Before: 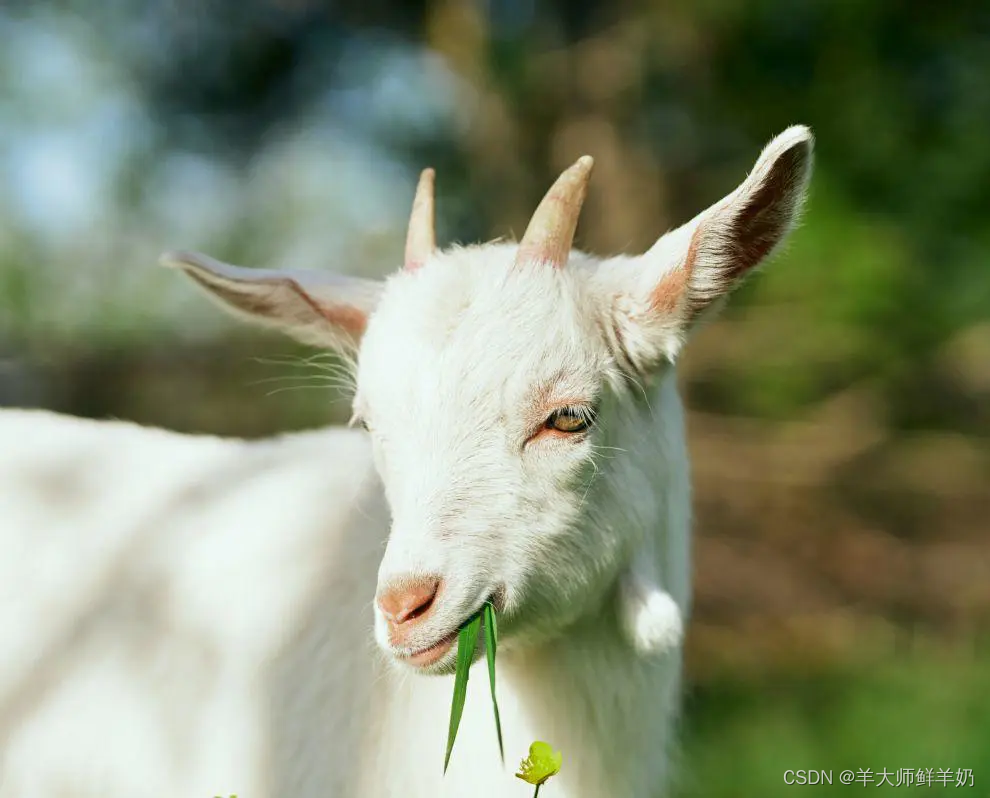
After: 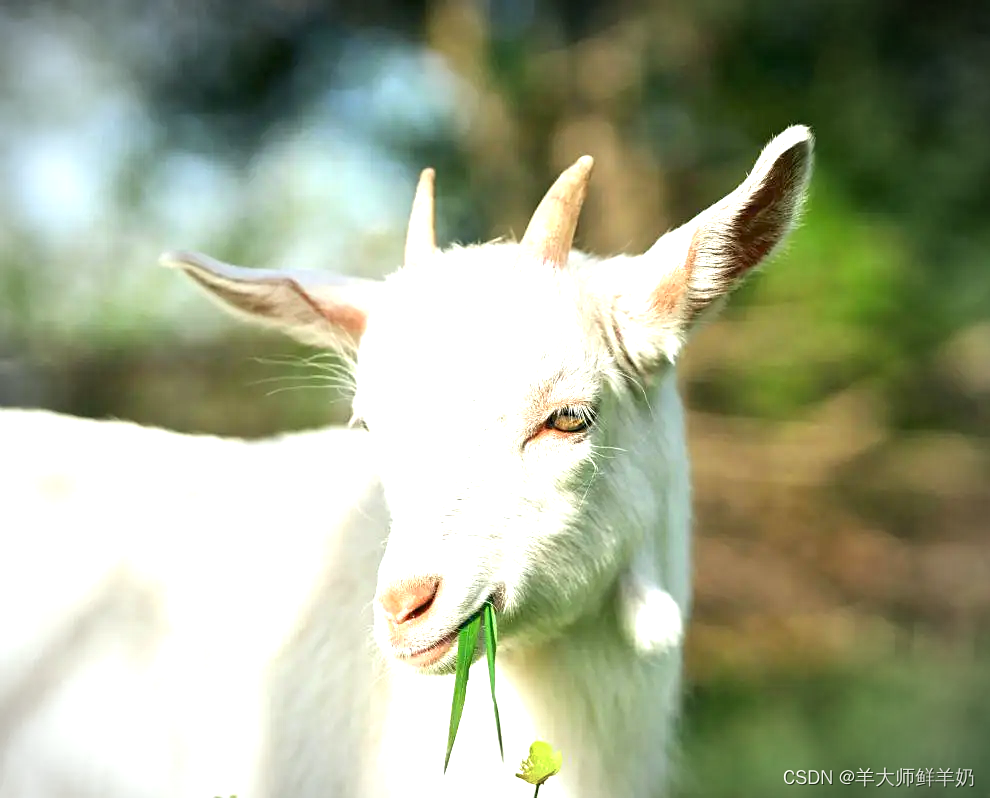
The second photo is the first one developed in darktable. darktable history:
exposure: exposure 1 EV, compensate highlight preservation false
sharpen: amount 0.2
vignetting: automatic ratio true
